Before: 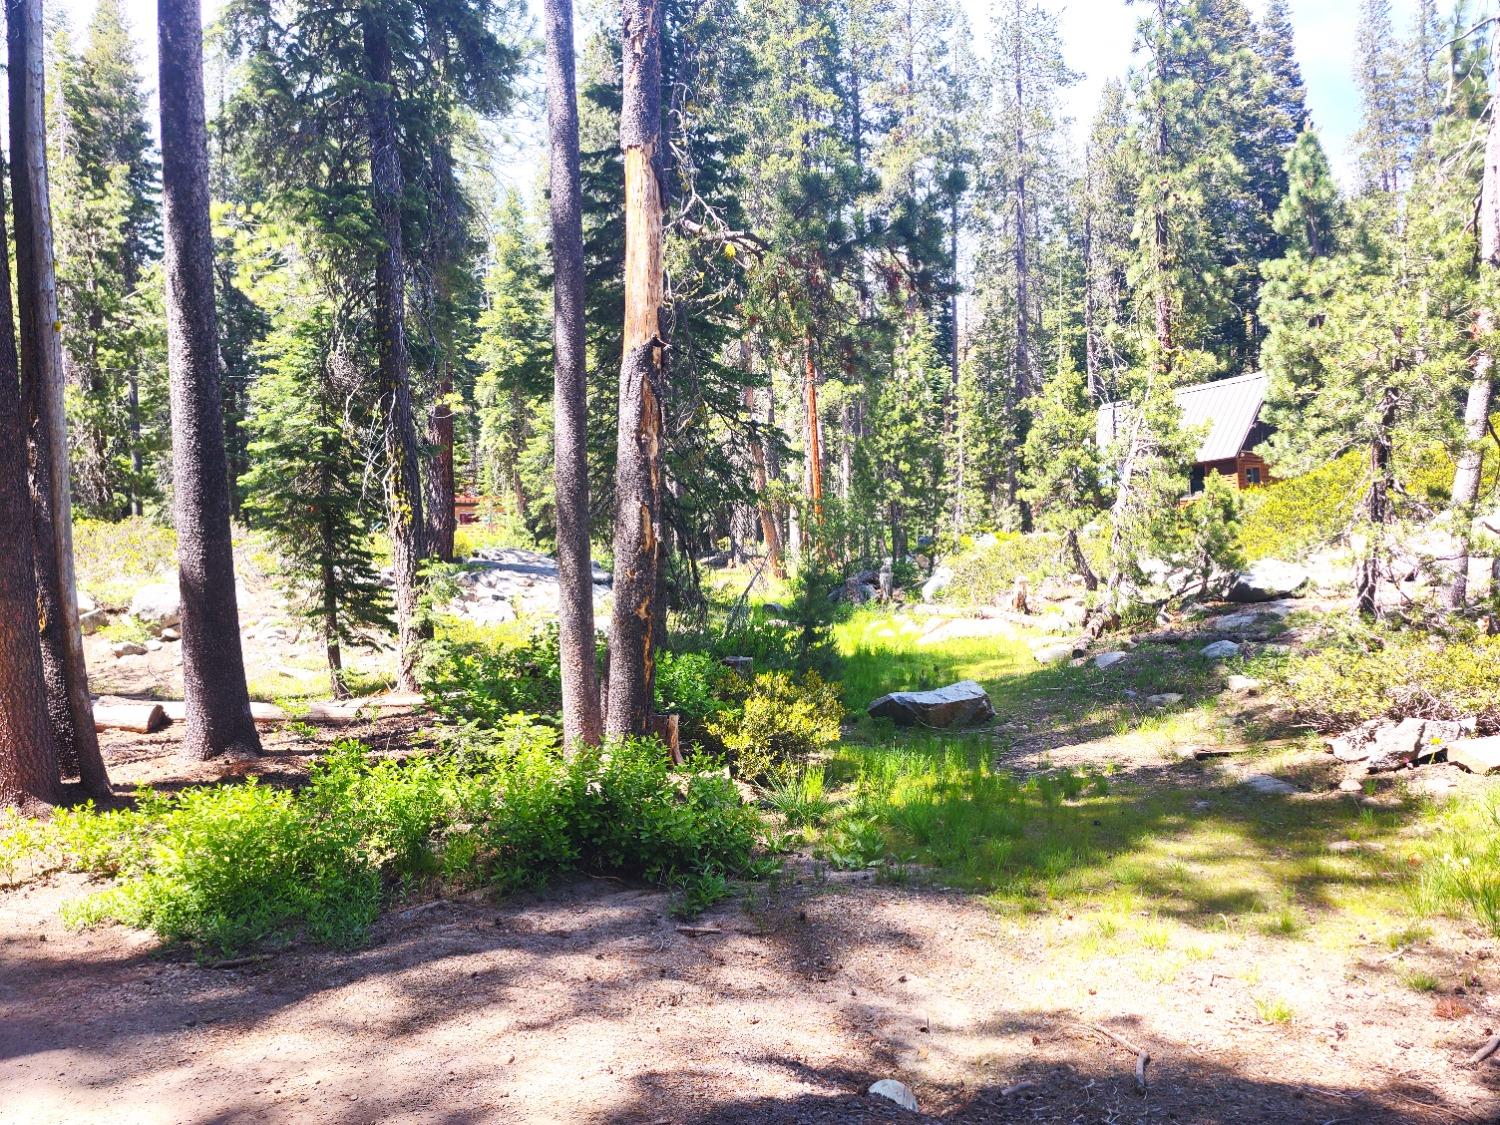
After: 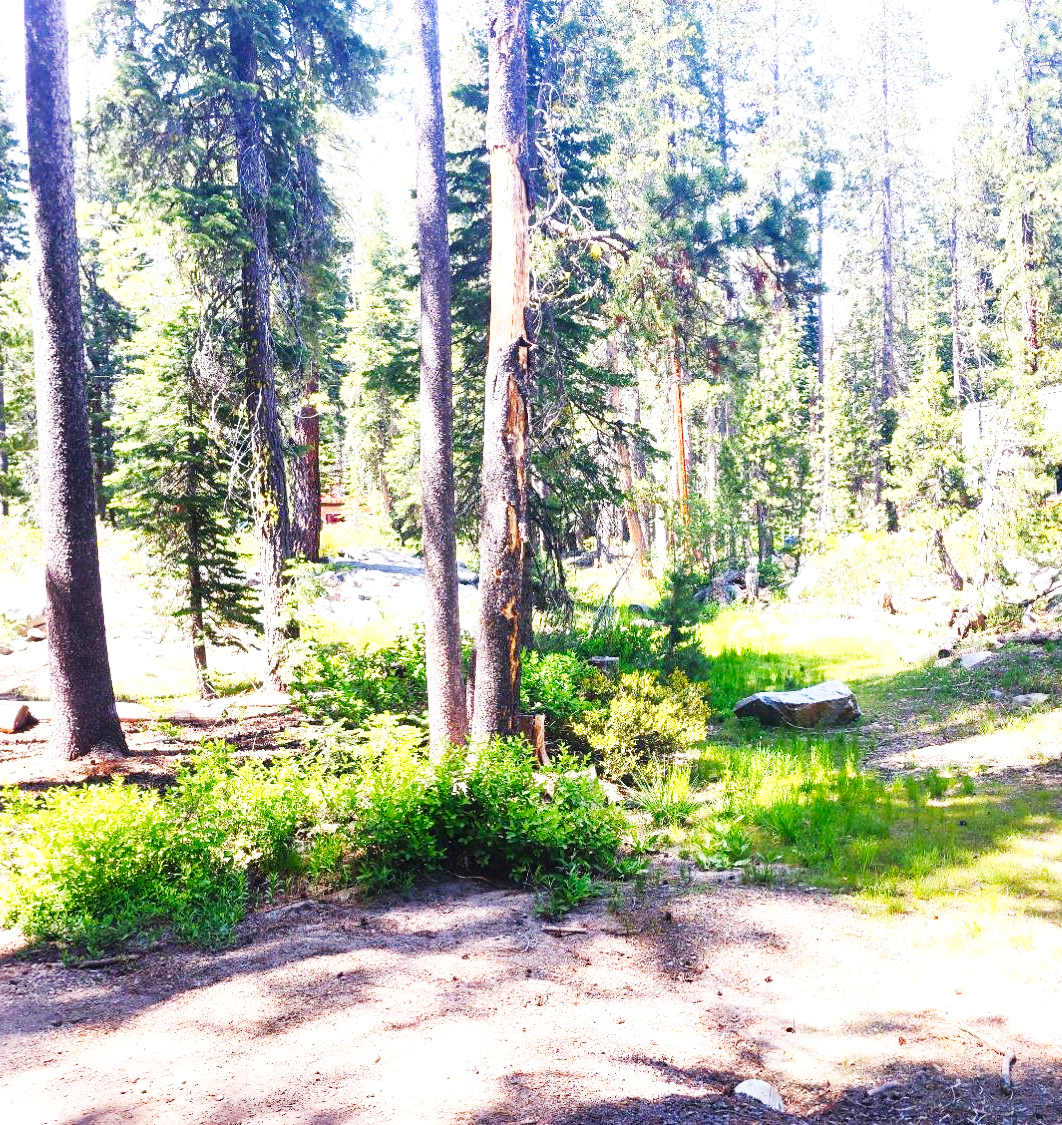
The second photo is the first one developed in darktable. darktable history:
crop and rotate: left 8.956%, right 20.215%
base curve: curves: ch0 [(0, 0.003) (0.001, 0.002) (0.006, 0.004) (0.02, 0.022) (0.048, 0.086) (0.094, 0.234) (0.162, 0.431) (0.258, 0.629) (0.385, 0.8) (0.548, 0.918) (0.751, 0.988) (1, 1)], preserve colors none
